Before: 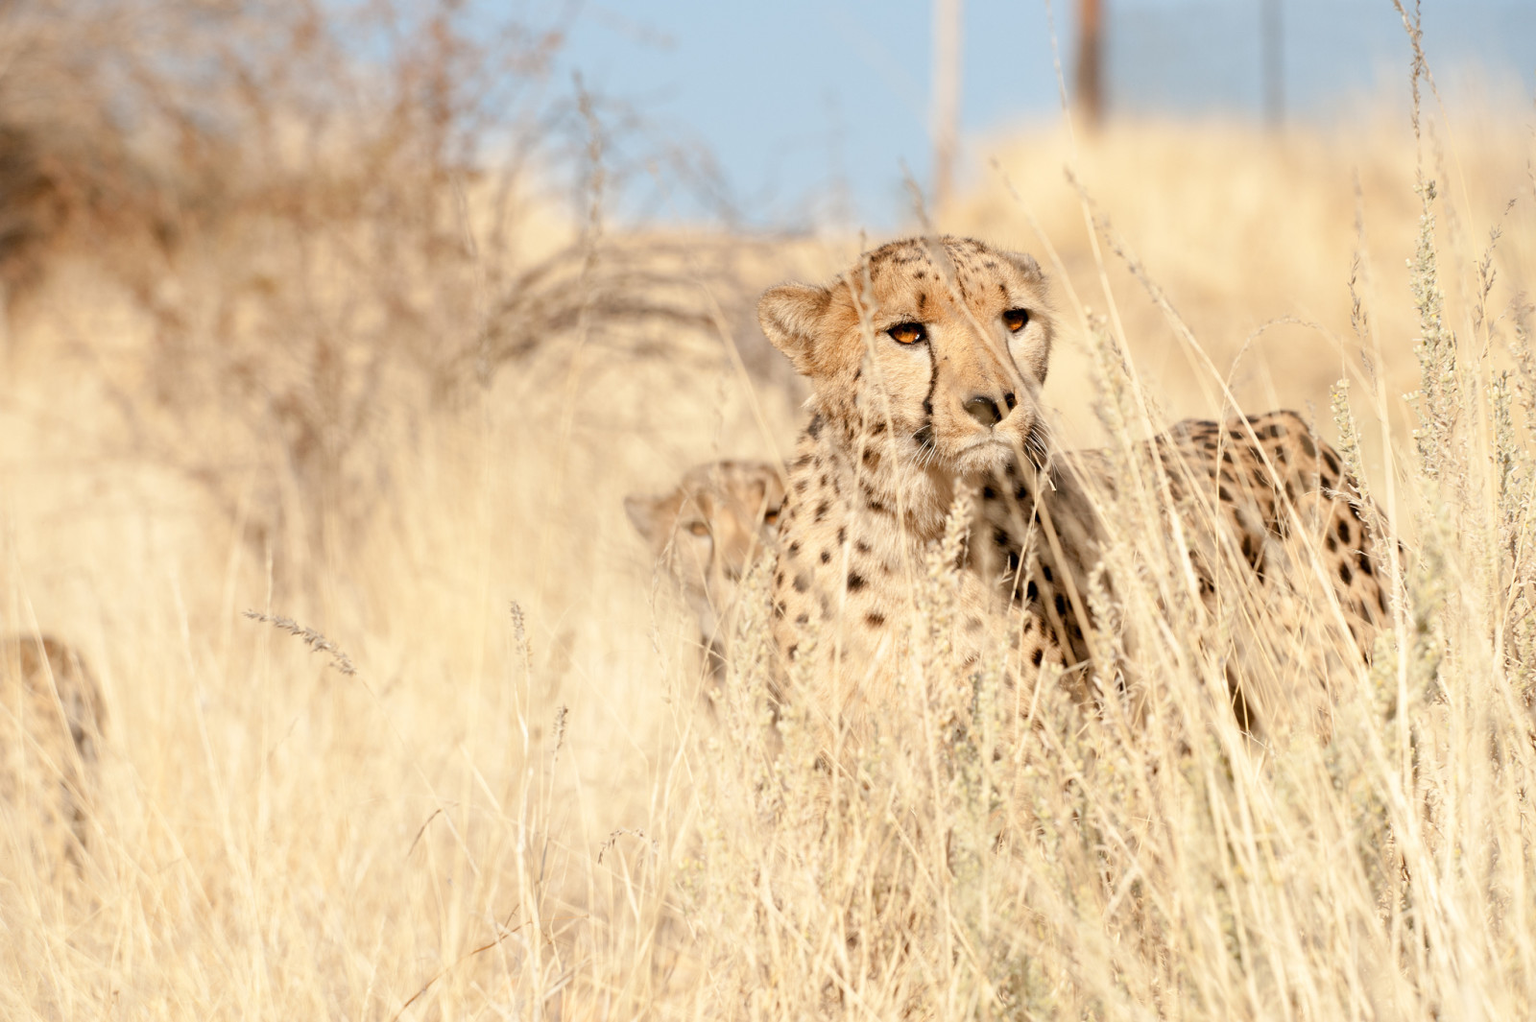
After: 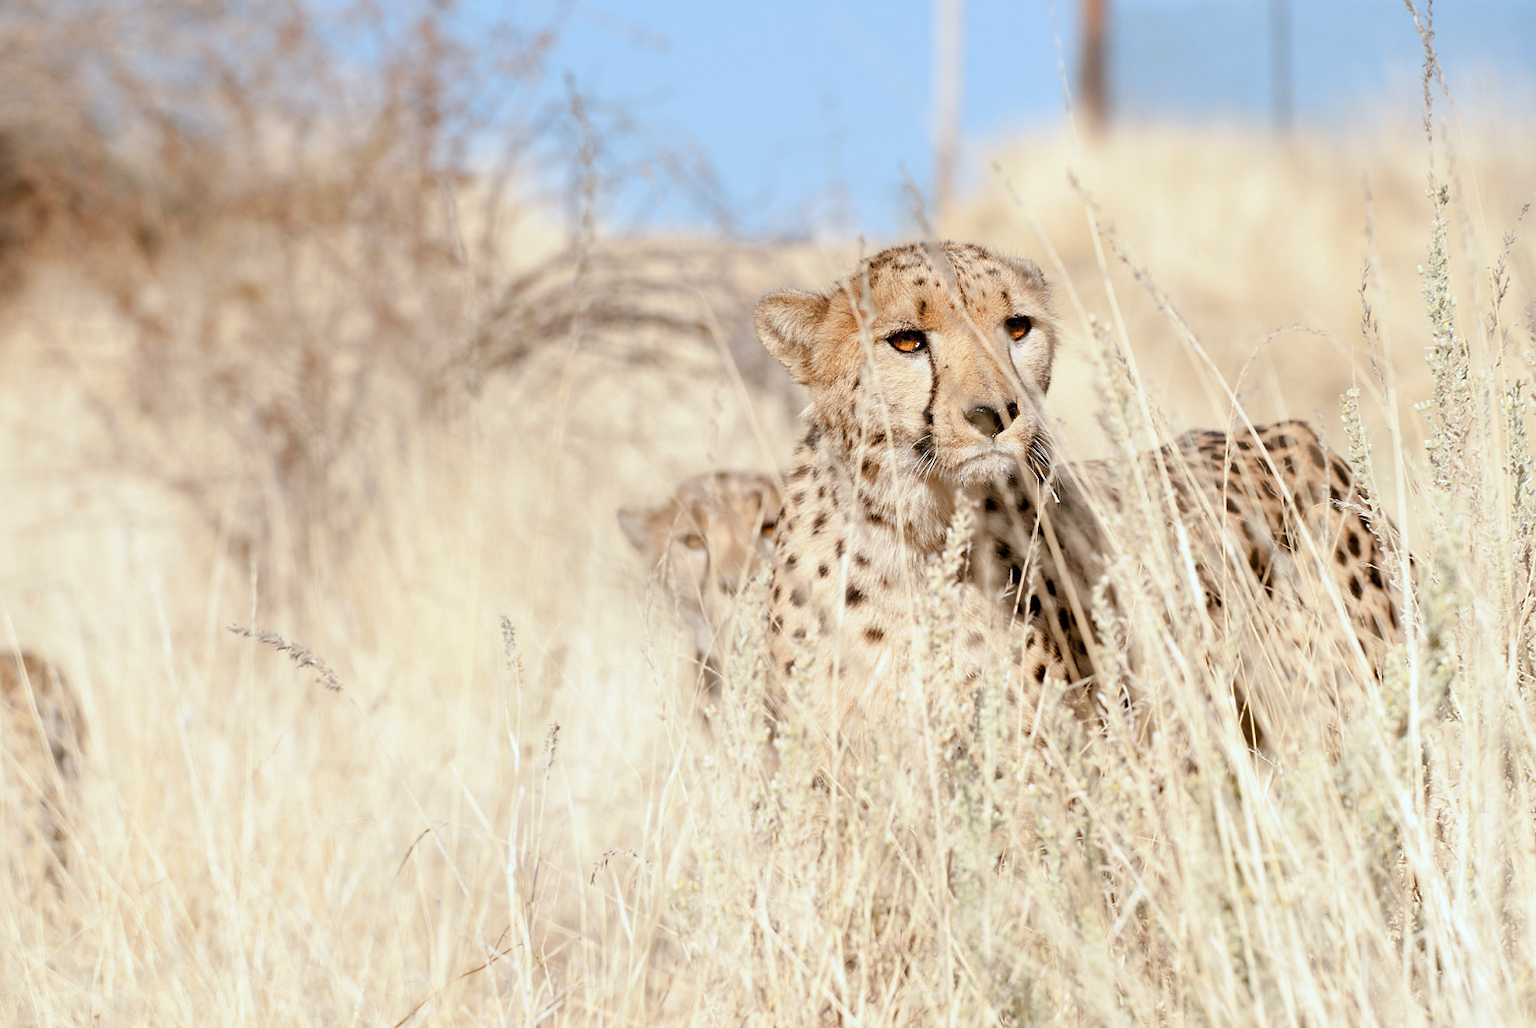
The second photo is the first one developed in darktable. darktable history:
crop and rotate: left 1.492%, right 0.762%, bottom 1.65%
sharpen: radius 1.01, threshold 1.129
color calibration: gray › normalize channels true, x 0.37, y 0.382, temperature 4316.98 K, gamut compression 0.002
